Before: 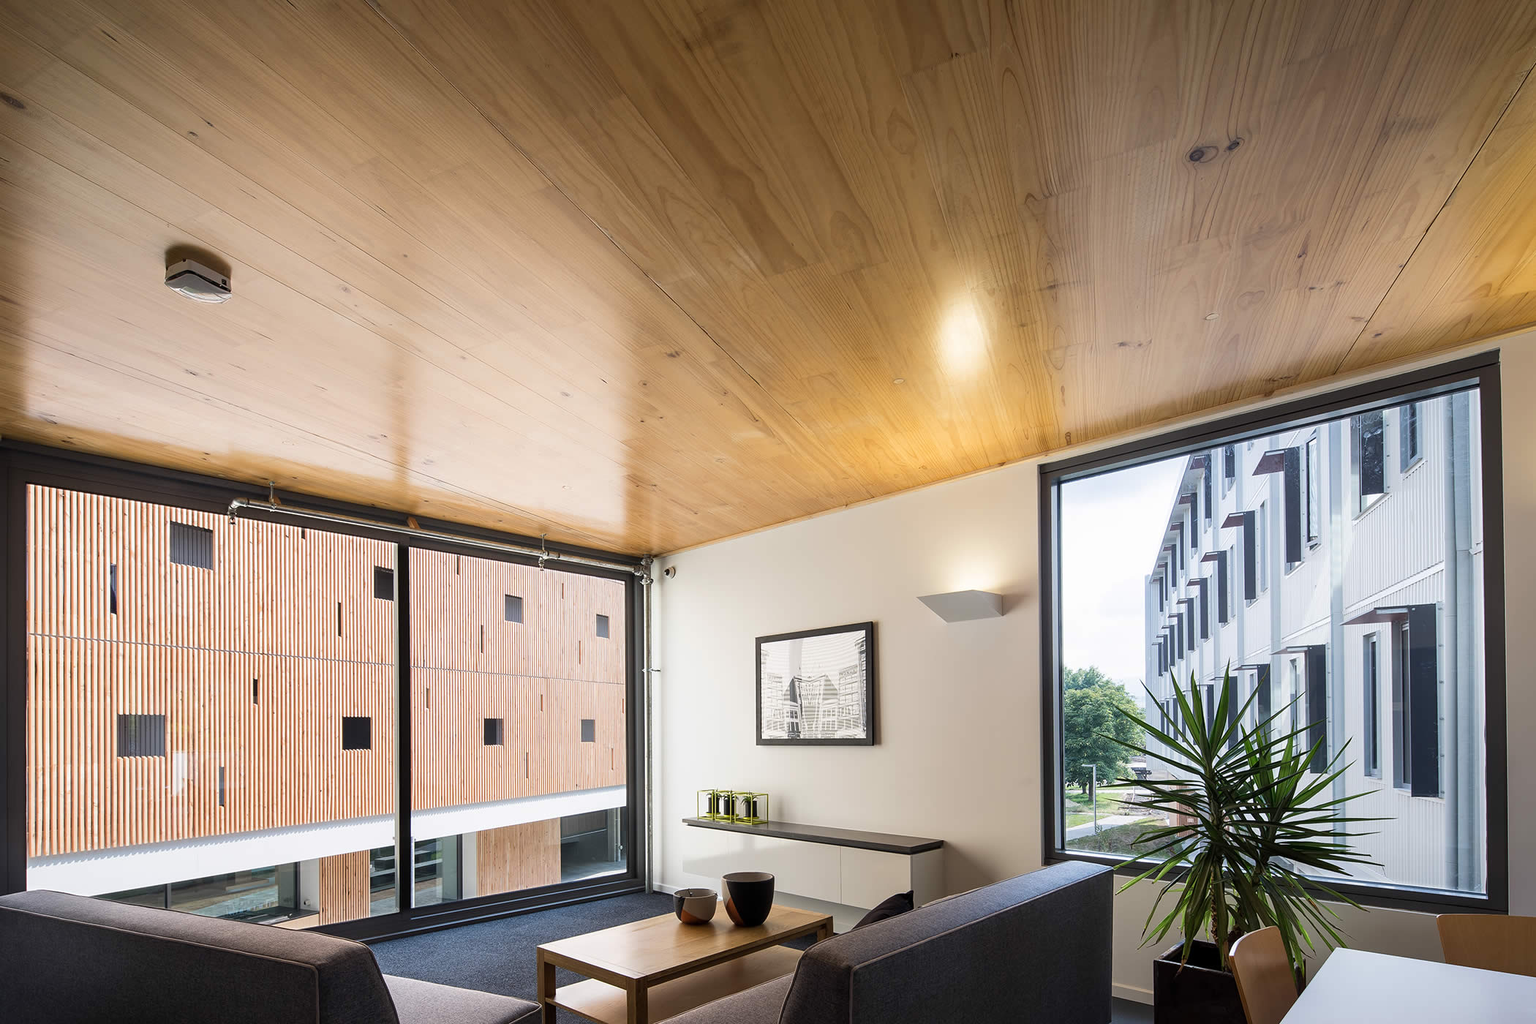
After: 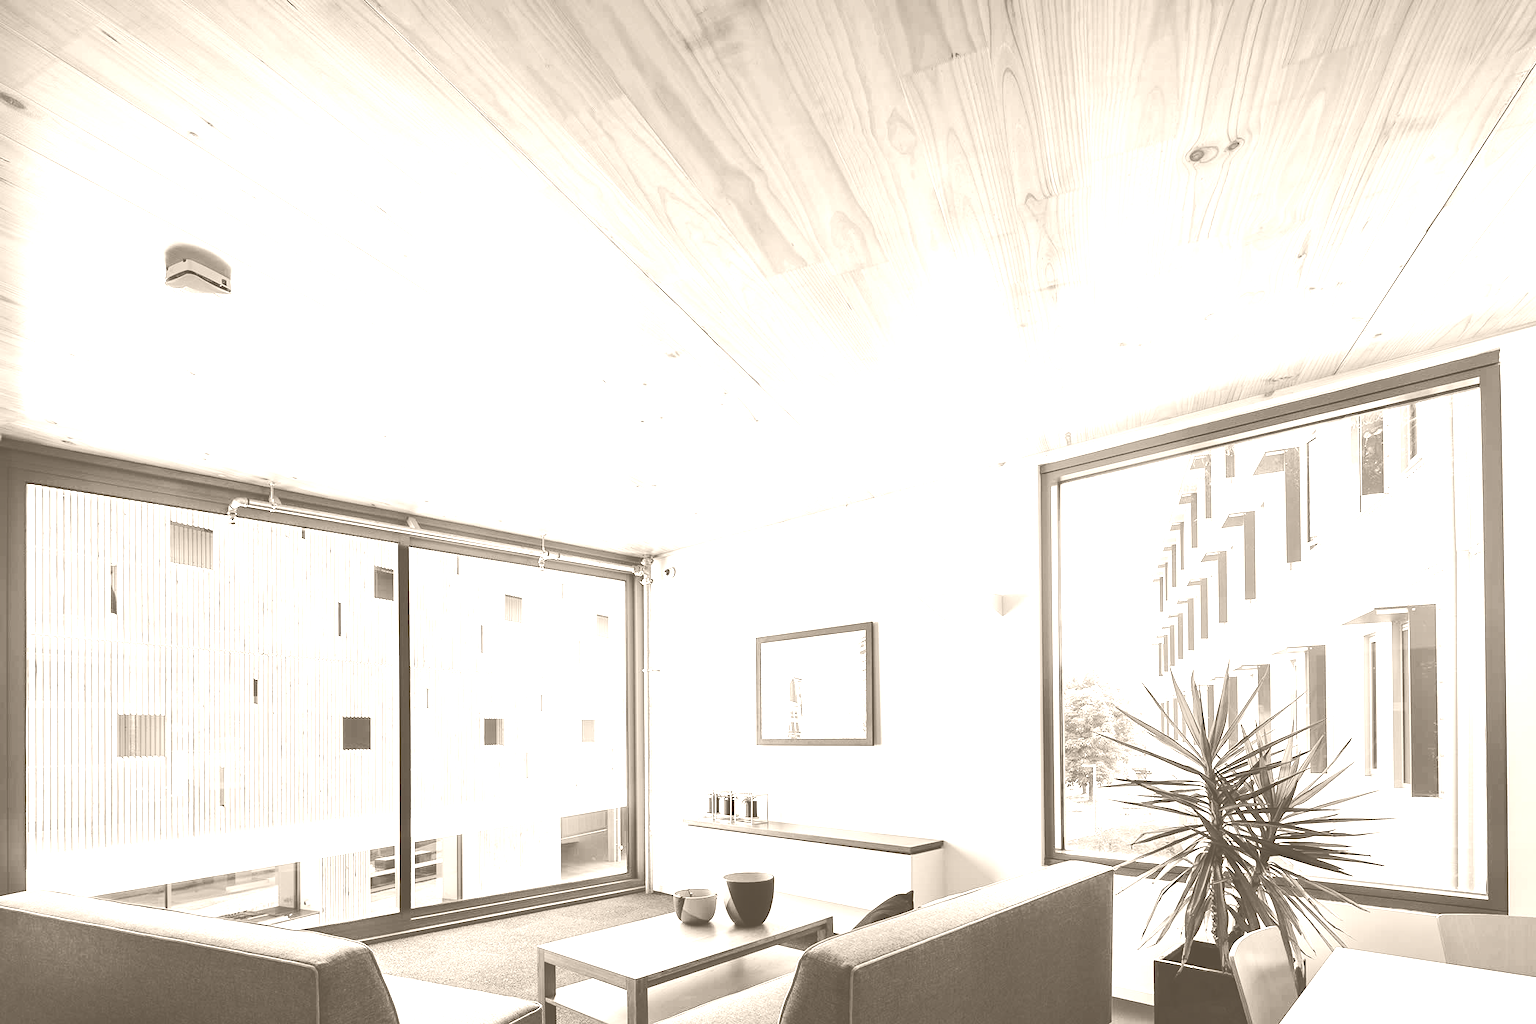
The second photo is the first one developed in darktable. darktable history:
tone equalizer: -8 EV 0.001 EV, -7 EV -0.004 EV, -6 EV 0.009 EV, -5 EV 0.032 EV, -4 EV 0.276 EV, -3 EV 0.644 EV, -2 EV 0.584 EV, -1 EV 0.187 EV, +0 EV 0.024 EV
colorize: hue 34.49°, saturation 35.33%, source mix 100%, version 1
base curve: curves: ch0 [(0, 0) (0.028, 0.03) (0.121, 0.232) (0.46, 0.748) (0.859, 0.968) (1, 1)], preserve colors none
tone curve: curves: ch0 [(0, 0.042) (0.129, 0.18) (0.501, 0.497) (1, 1)], color space Lab, linked channels, preserve colors none
